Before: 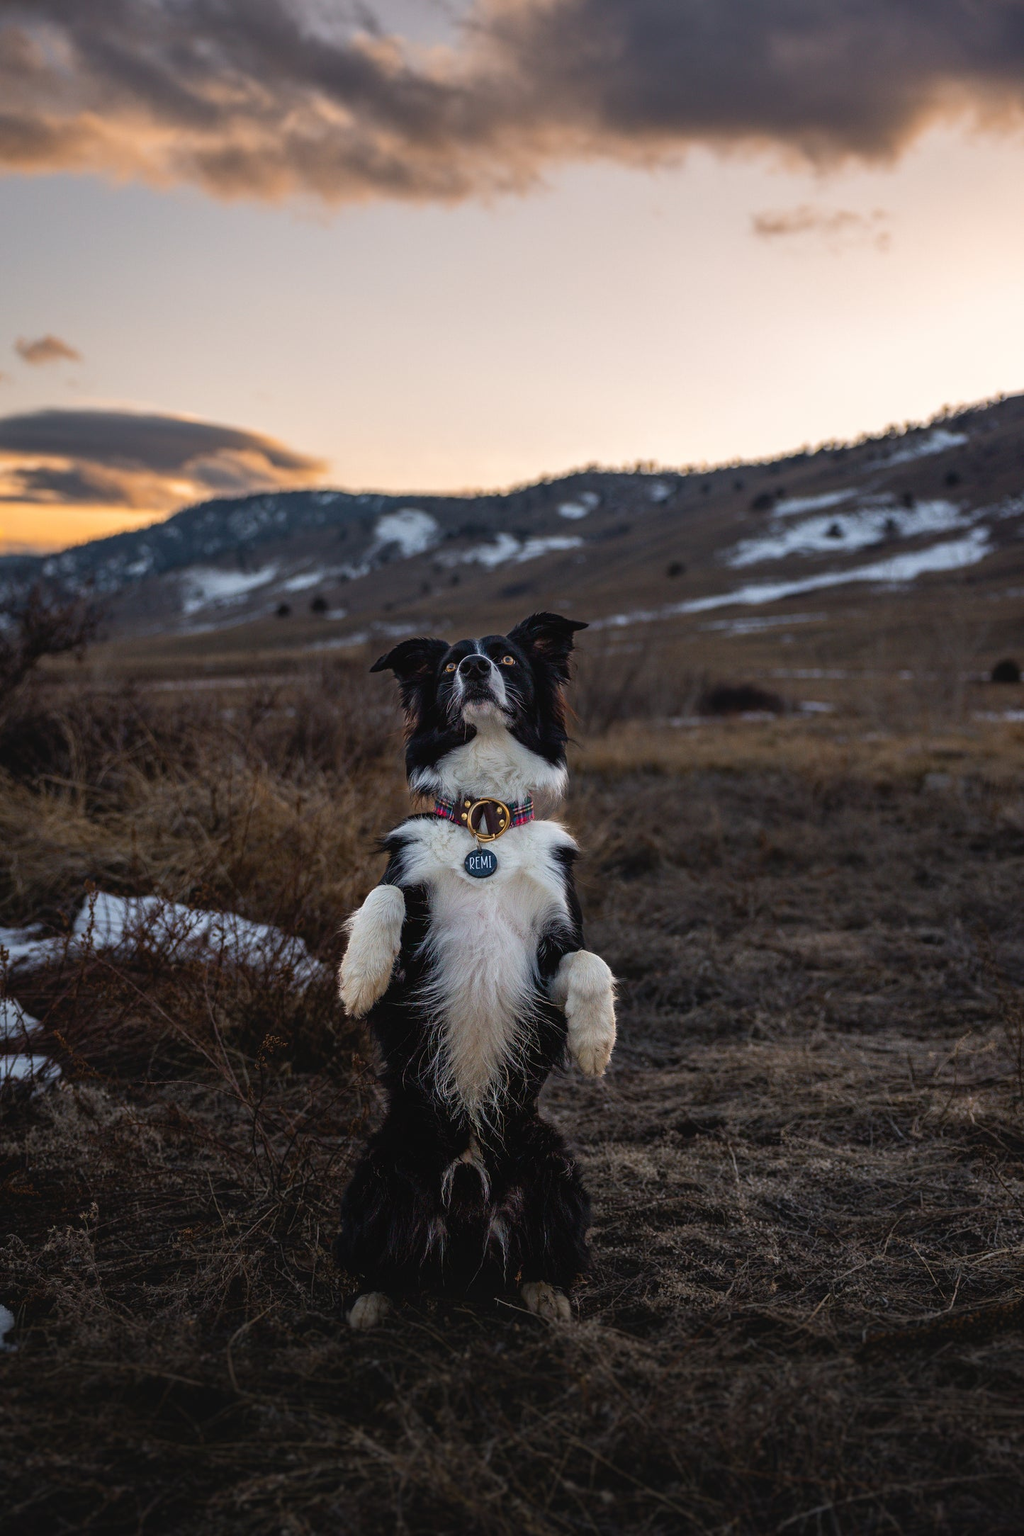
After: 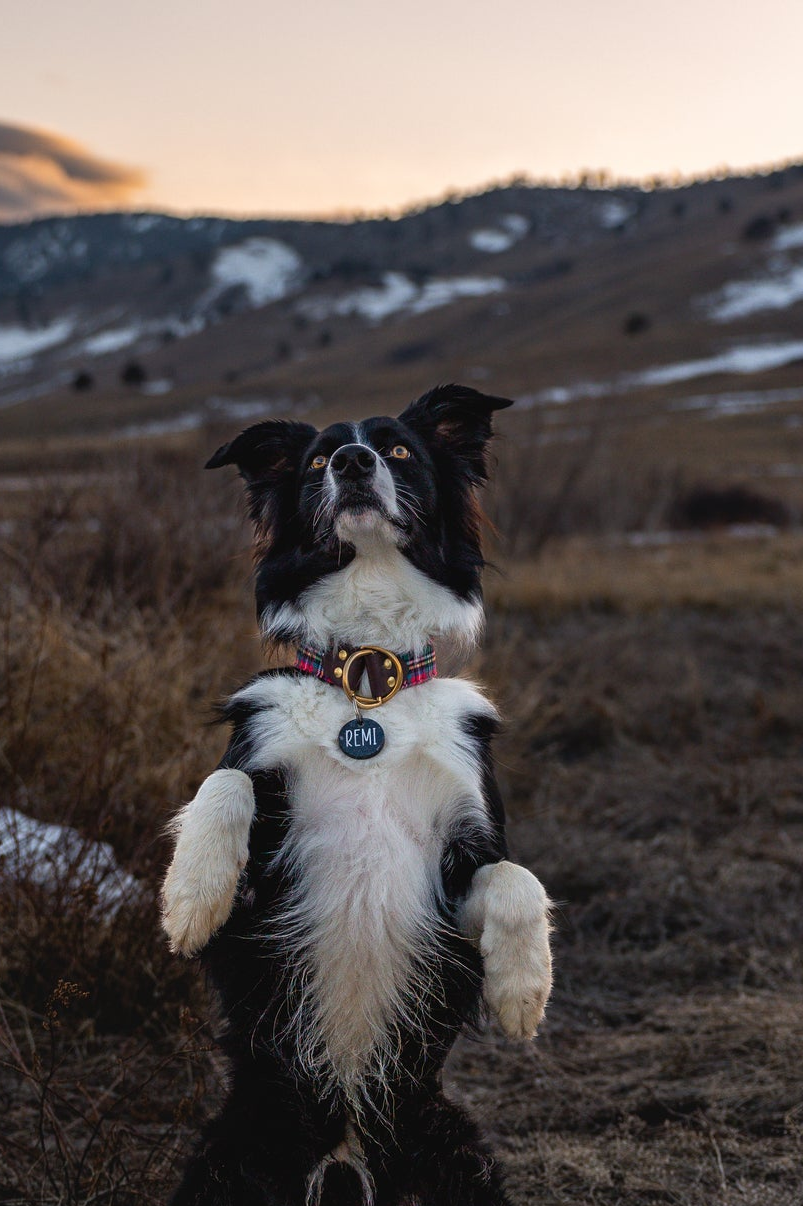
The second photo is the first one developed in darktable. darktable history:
crop and rotate: left 21.97%, top 22.18%, right 22.452%, bottom 22.173%
